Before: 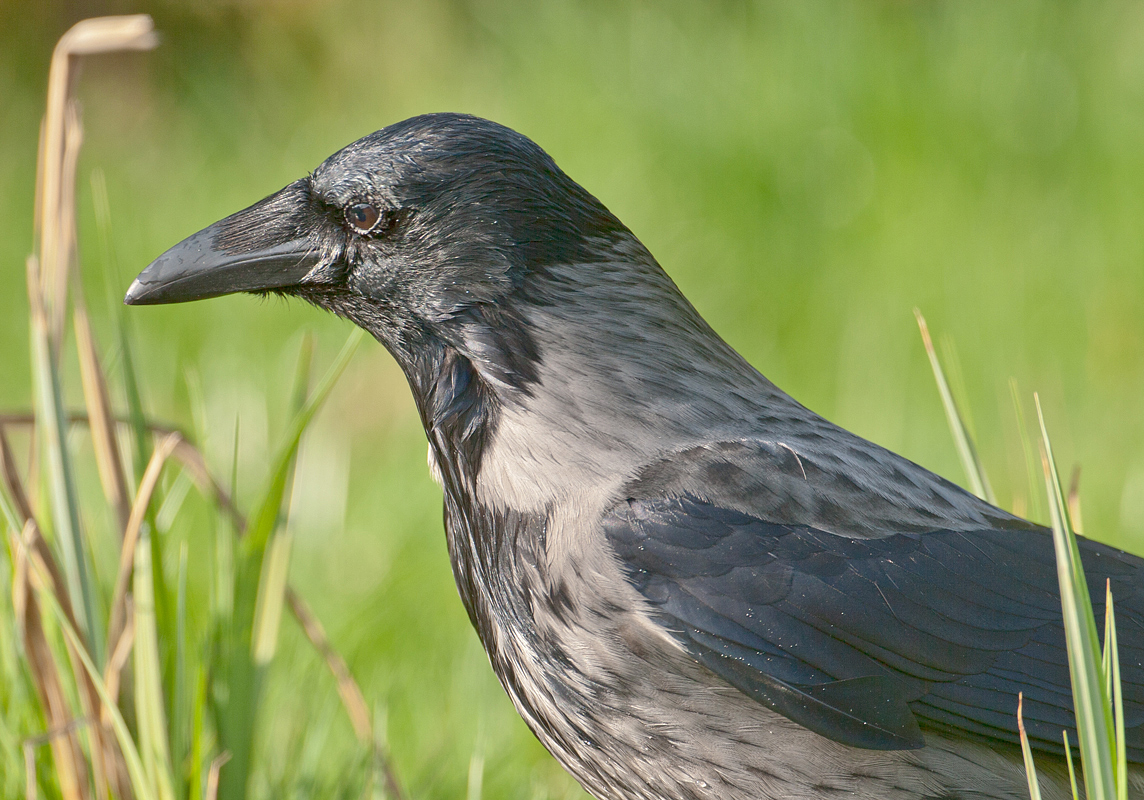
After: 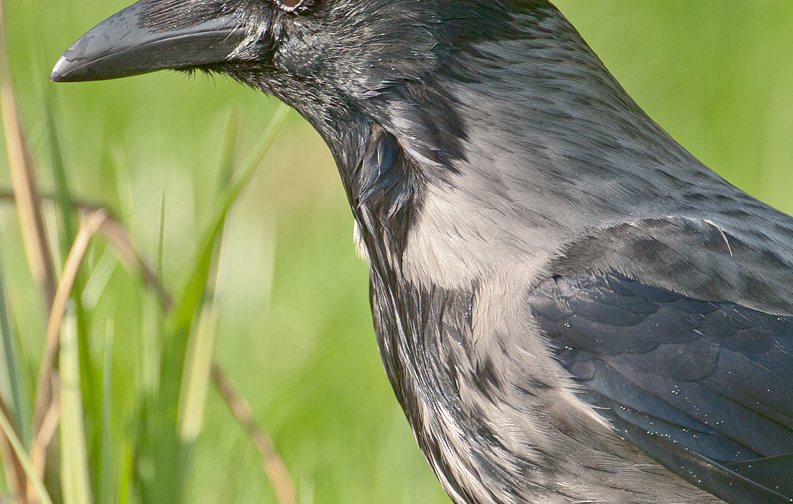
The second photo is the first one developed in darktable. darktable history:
crop: left 6.484%, top 27.915%, right 24.158%, bottom 8.962%
